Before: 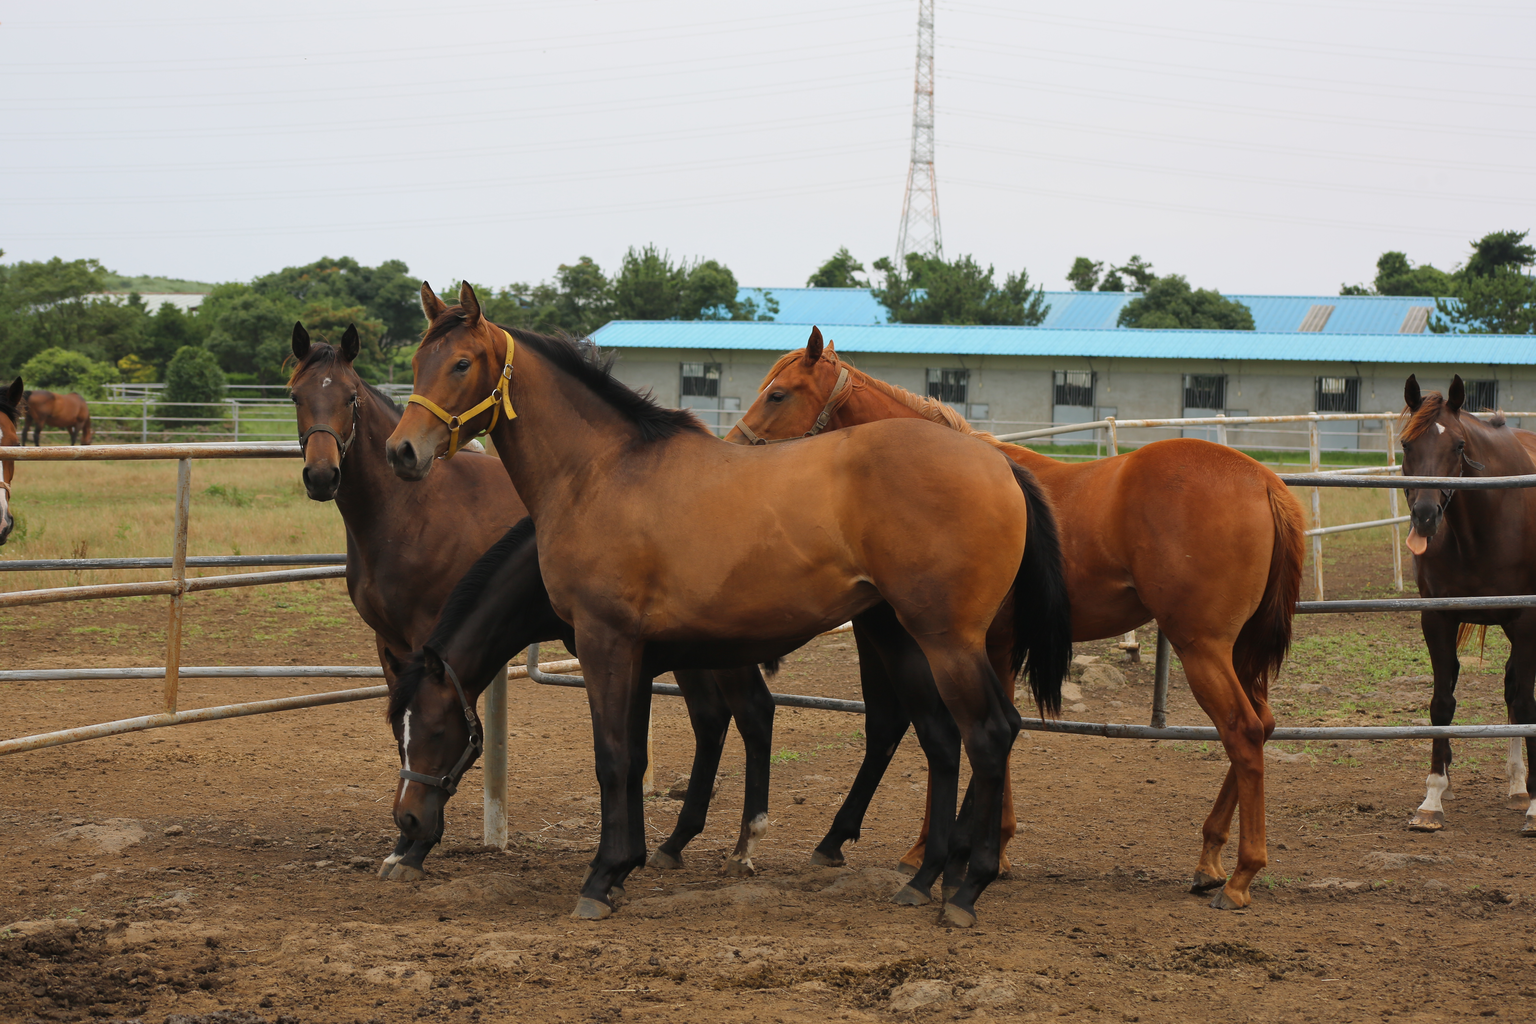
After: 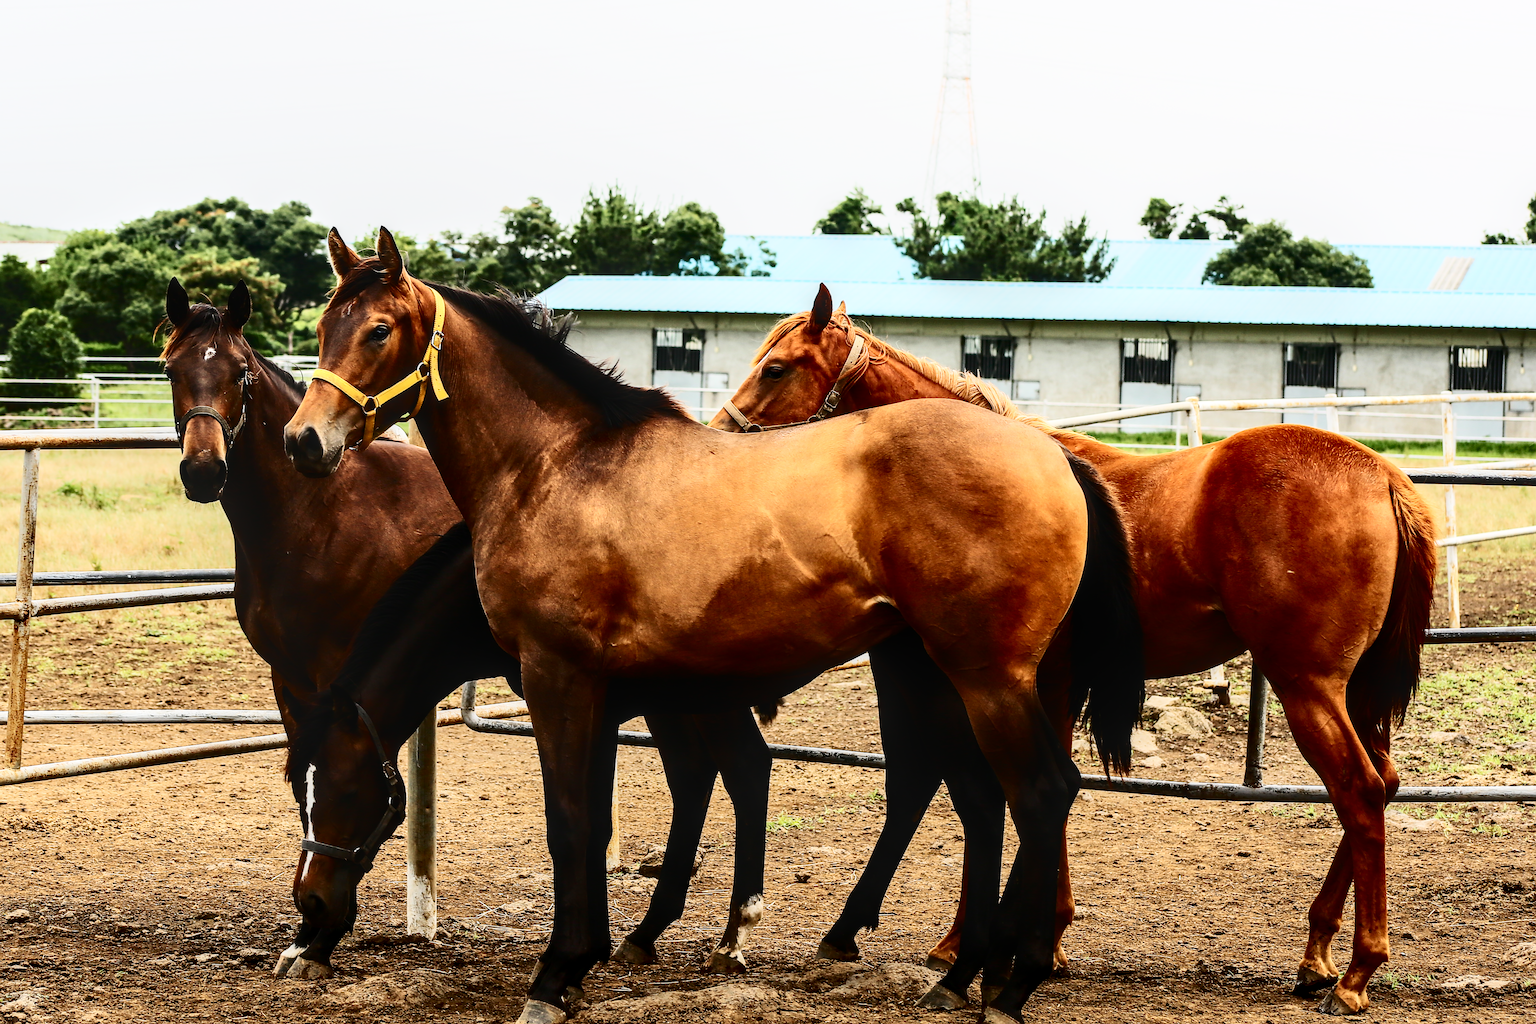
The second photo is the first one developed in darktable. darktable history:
exposure: exposure -0.464 EV, compensate highlight preservation false
sharpen: amount 0.496
crop and rotate: left 10.4%, top 9.823%, right 9.875%, bottom 10.361%
local contrast: detail 130%
base curve: curves: ch0 [(0, 0.003) (0.001, 0.002) (0.006, 0.004) (0.02, 0.022) (0.048, 0.086) (0.094, 0.234) (0.162, 0.431) (0.258, 0.629) (0.385, 0.8) (0.548, 0.918) (0.751, 0.988) (1, 1)], preserve colors none
contrast brightness saturation: contrast 0.491, saturation -0.088
